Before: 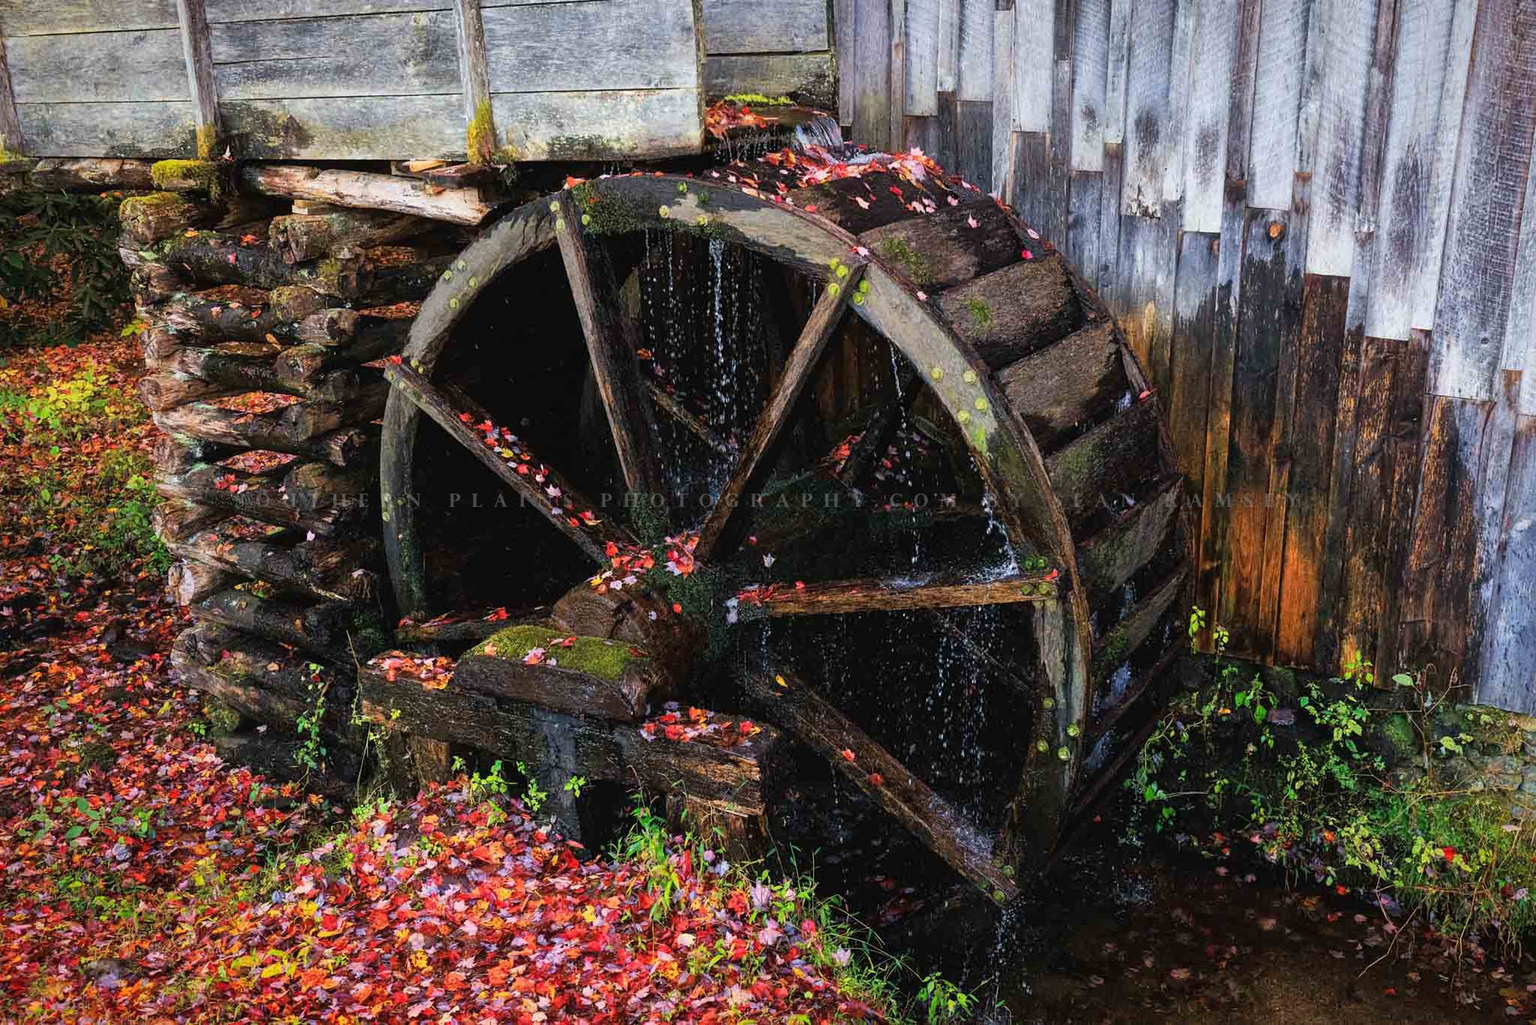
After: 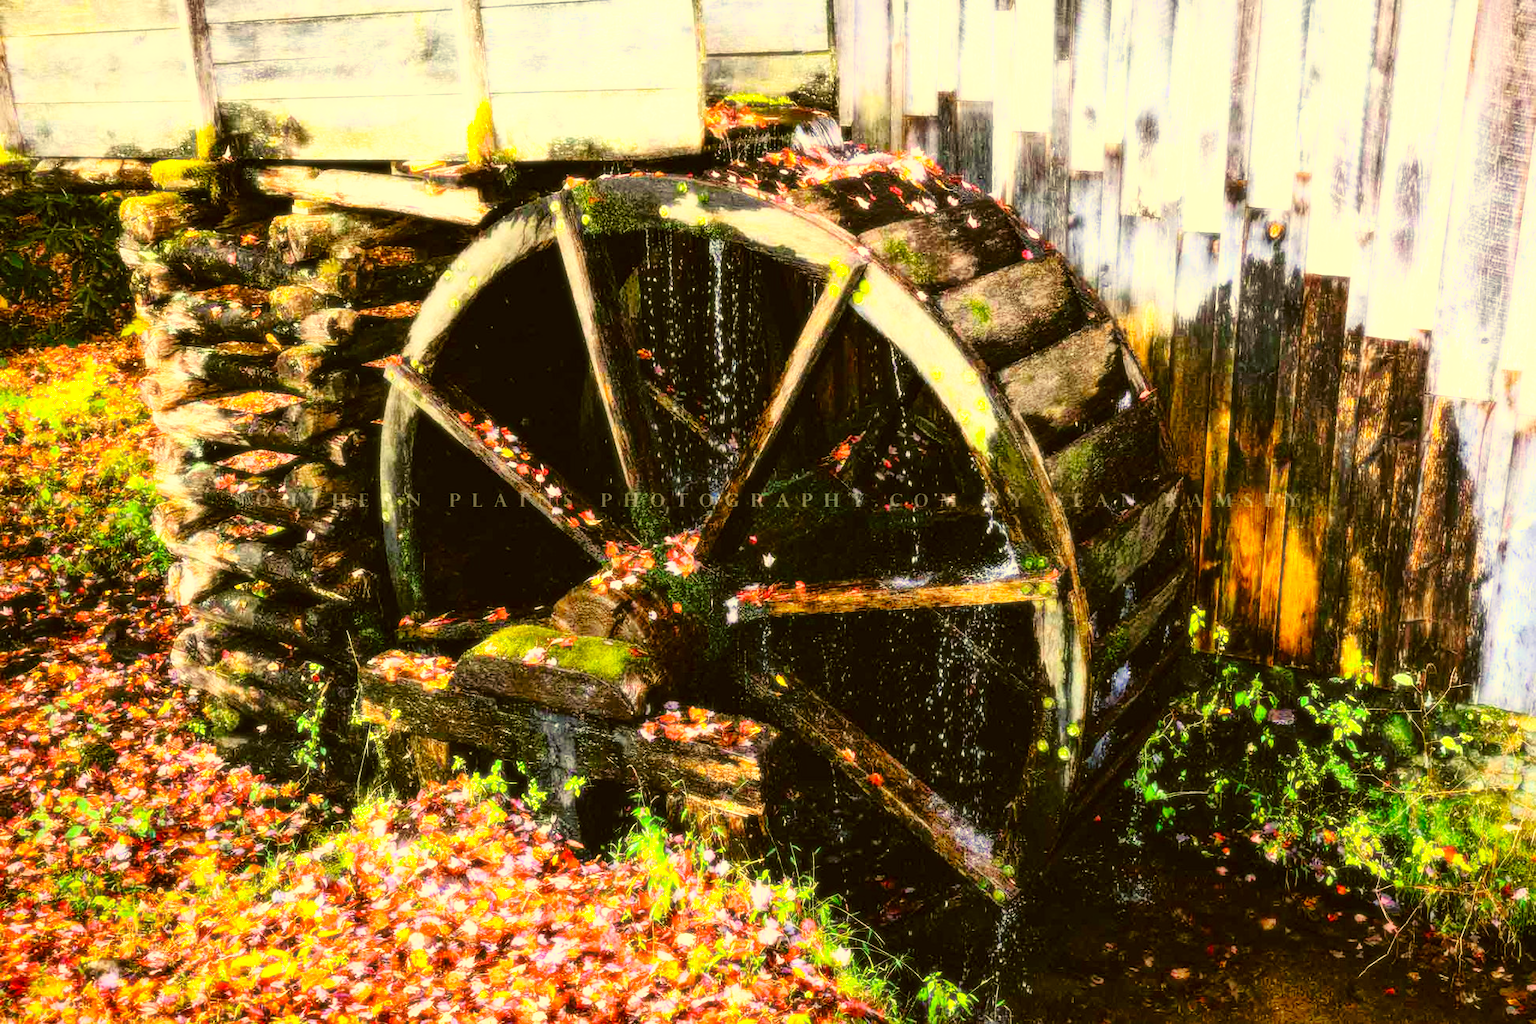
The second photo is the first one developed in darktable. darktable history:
color balance rgb: perceptual saturation grading › global saturation 10%, global vibrance 20%
tone equalizer: -8 EV -0.75 EV, -7 EV -0.7 EV, -6 EV -0.6 EV, -5 EV -0.4 EV, -3 EV 0.4 EV, -2 EV 0.6 EV, -1 EV 0.7 EV, +0 EV 0.75 EV, edges refinement/feathering 500, mask exposure compensation -1.57 EV, preserve details no
bloom: size 0%, threshold 54.82%, strength 8.31%
shadows and highlights: on, module defaults
base curve: curves: ch0 [(0, 0) (0.028, 0.03) (0.121, 0.232) (0.46, 0.748) (0.859, 0.968) (1, 1)], preserve colors none
color correction: highlights a* 0.162, highlights b* 29.53, shadows a* -0.162, shadows b* 21.09
